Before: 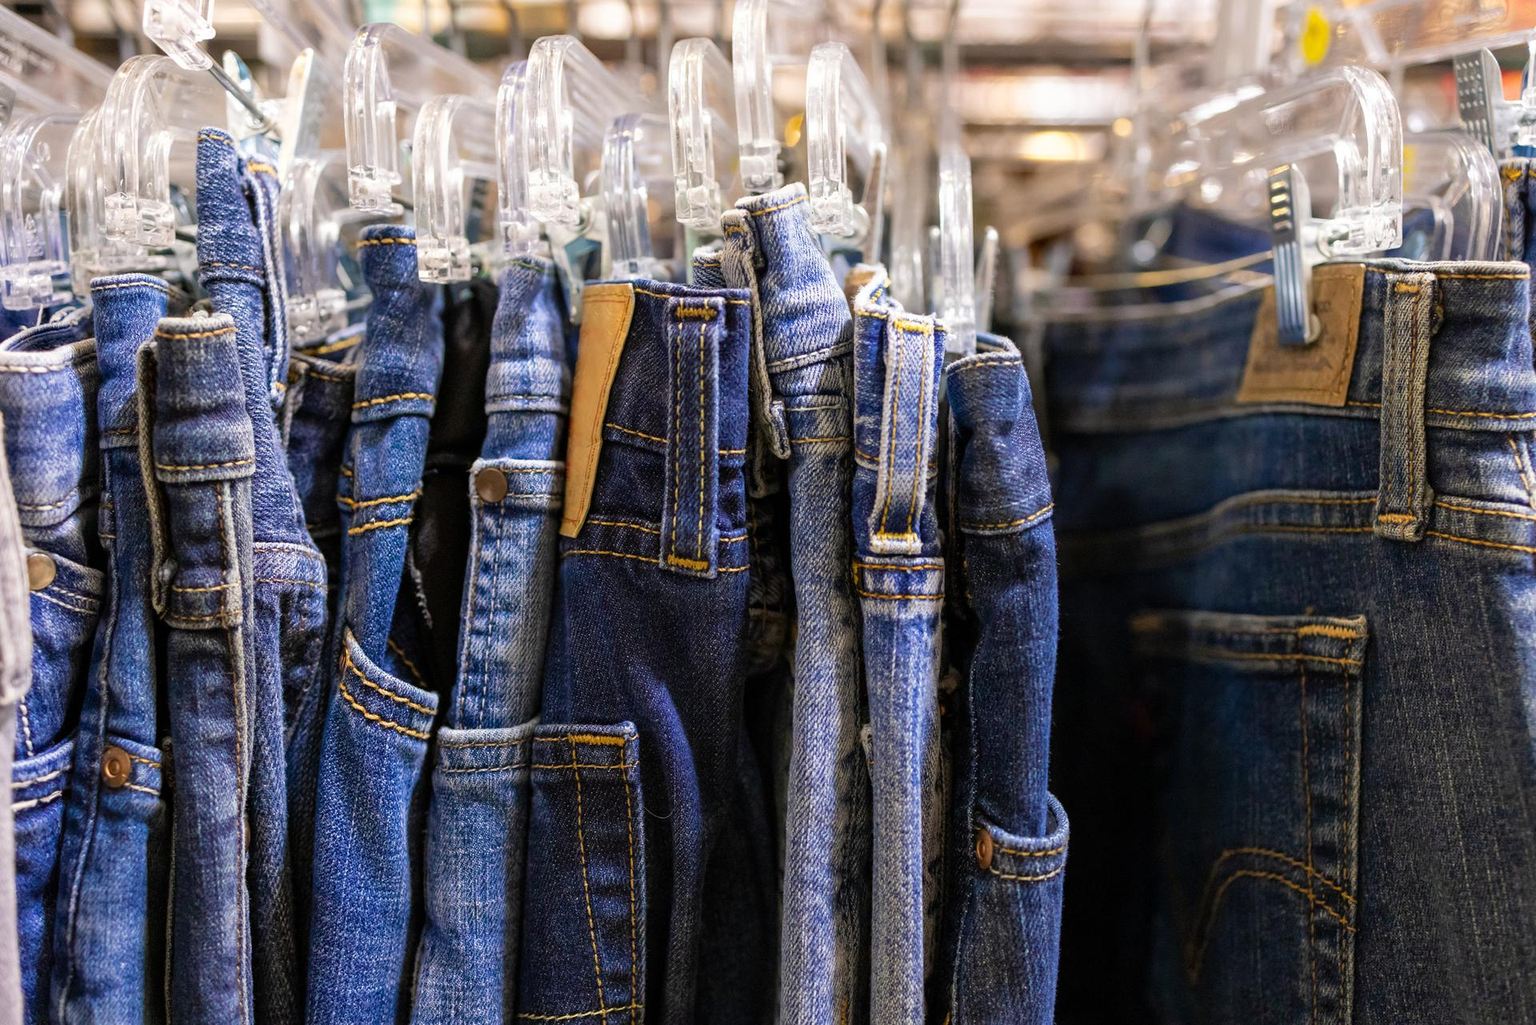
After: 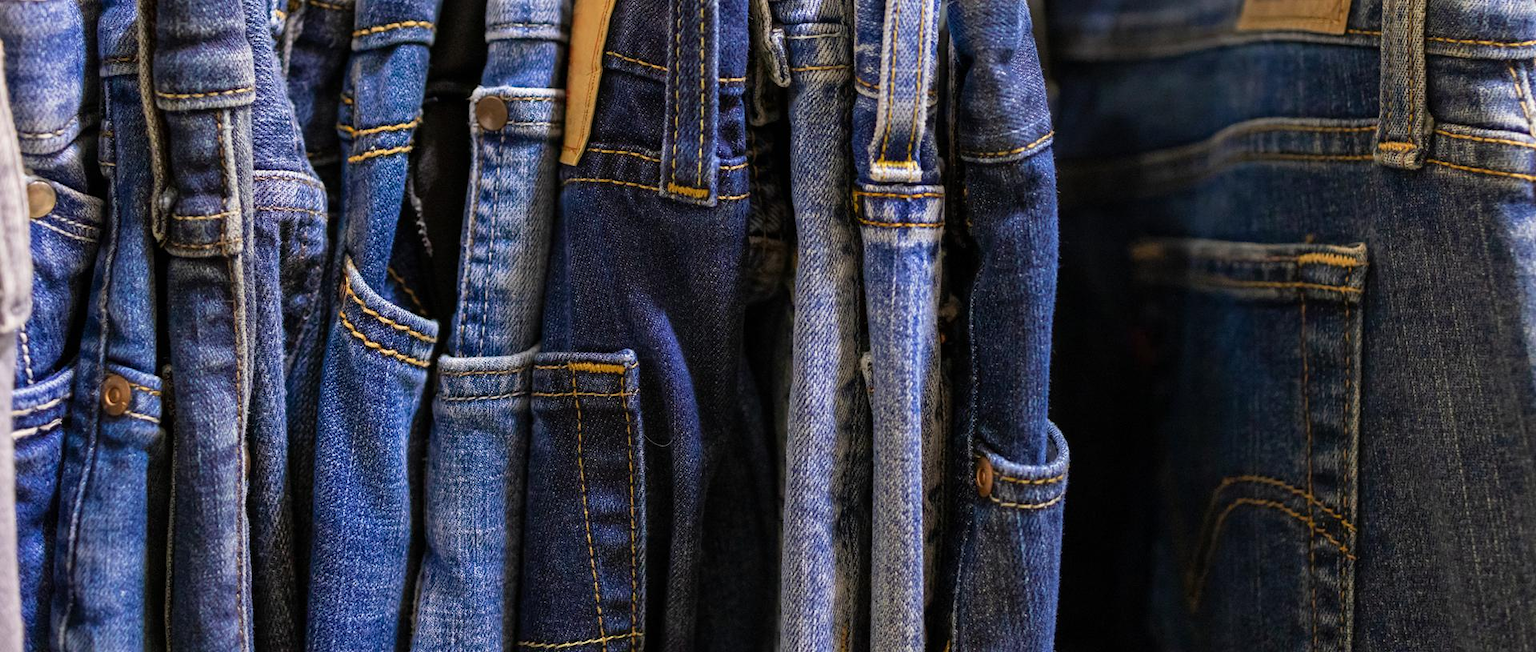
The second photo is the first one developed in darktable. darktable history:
crop and rotate: top 36.304%
